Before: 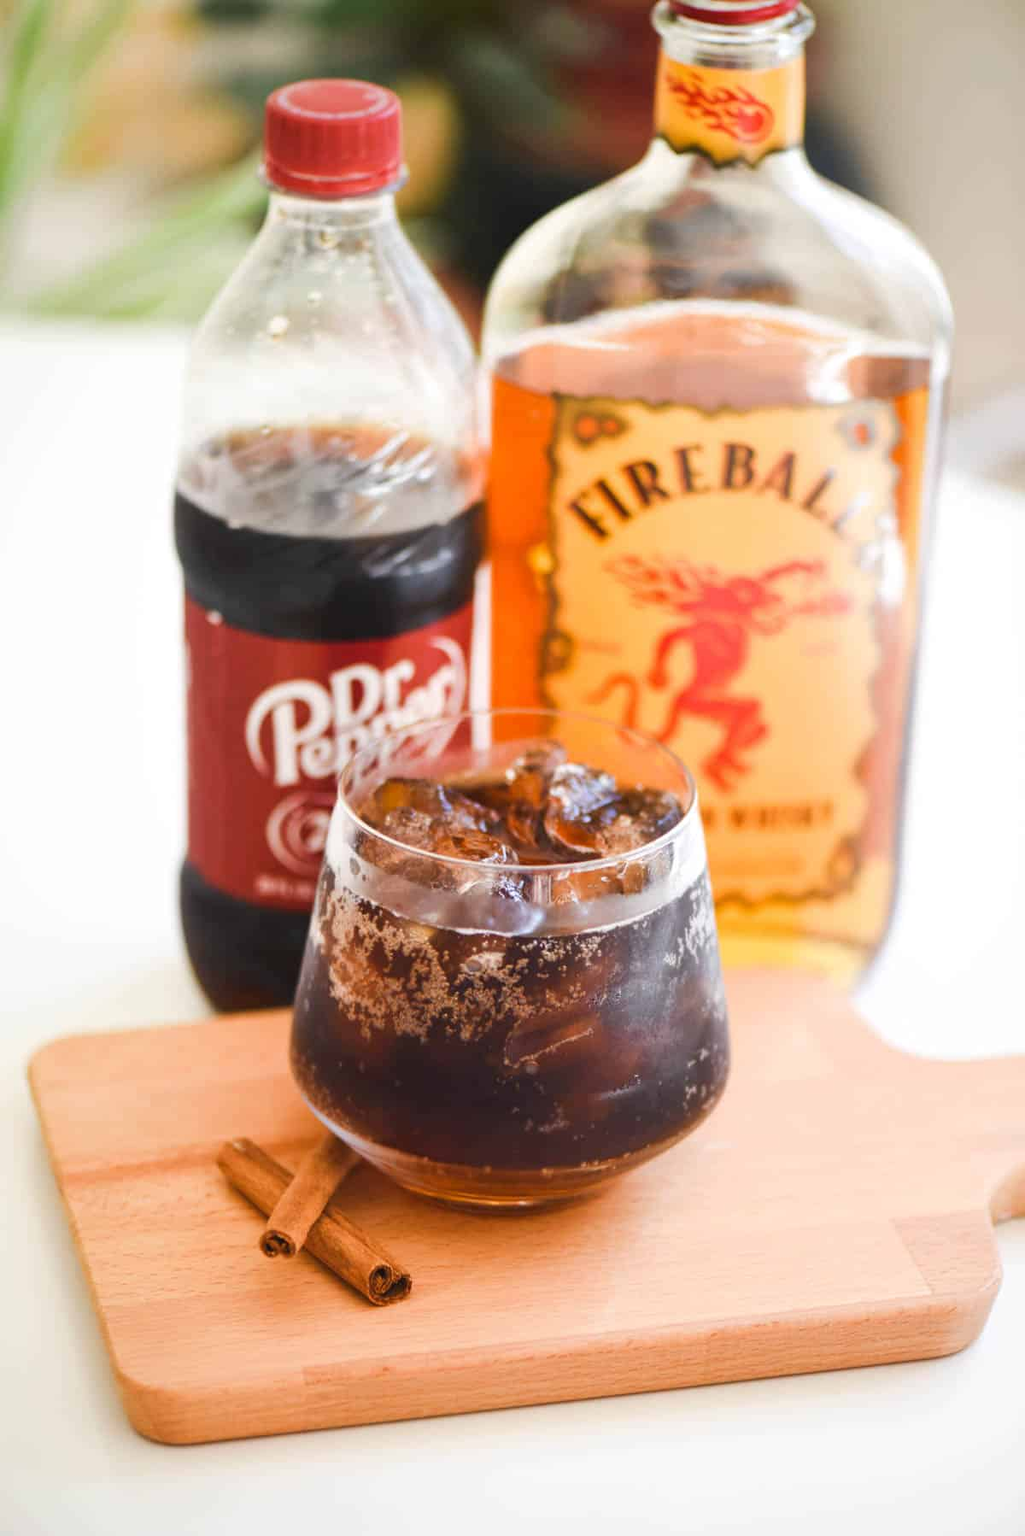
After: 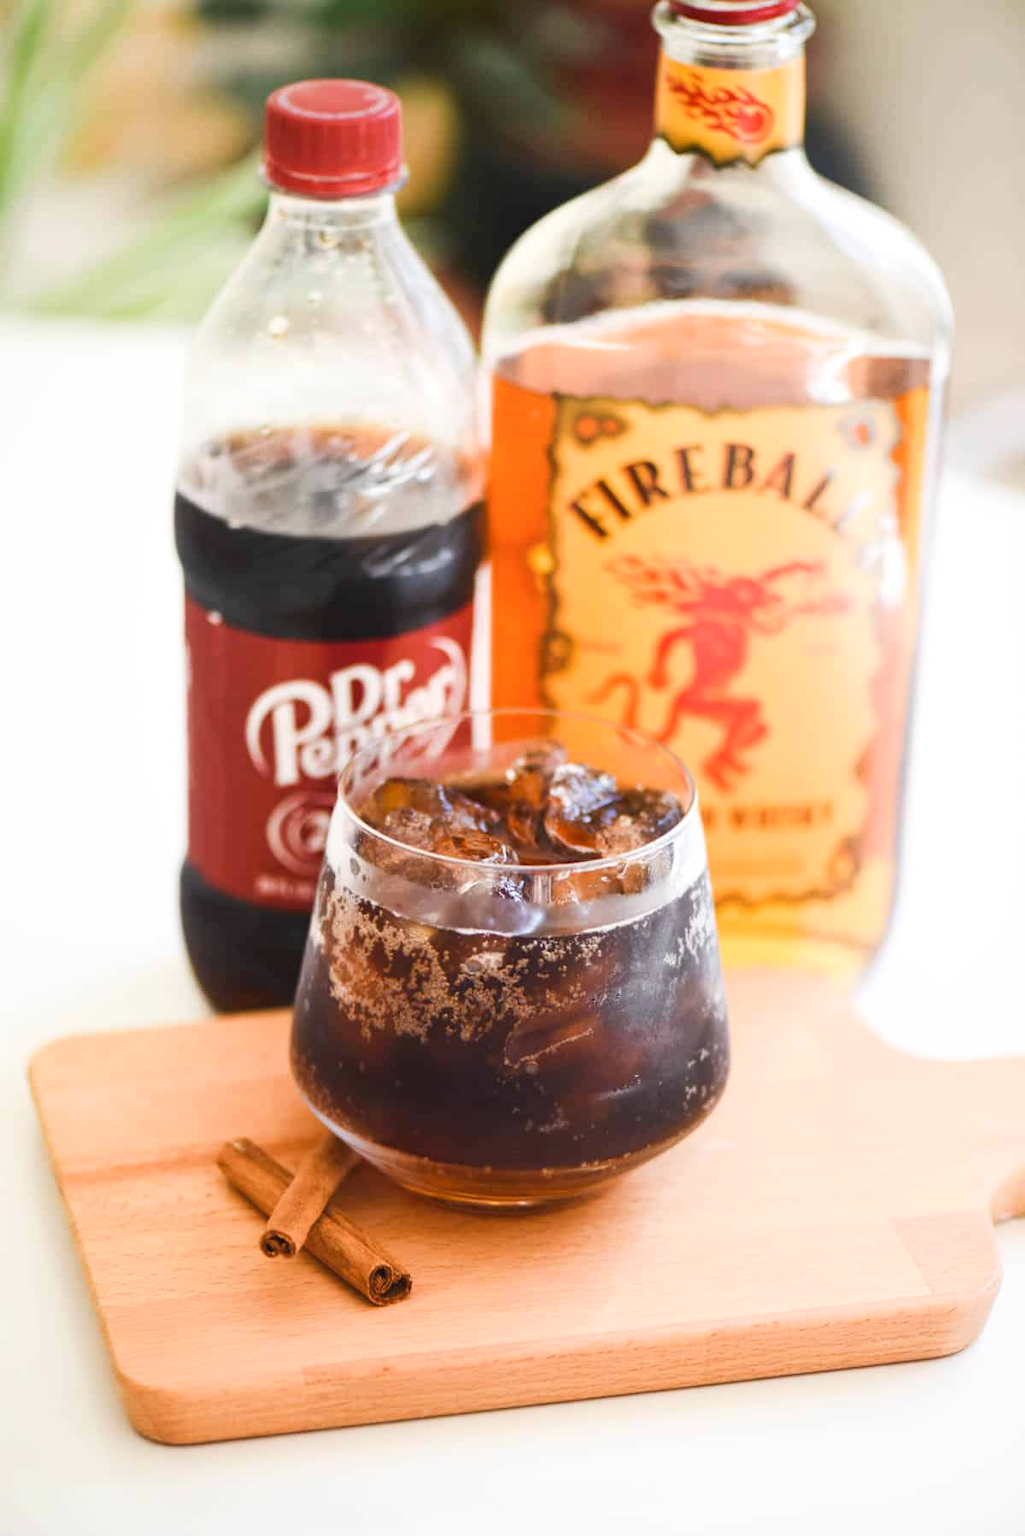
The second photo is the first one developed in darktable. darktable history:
shadows and highlights: shadows 1.87, highlights 40.42
